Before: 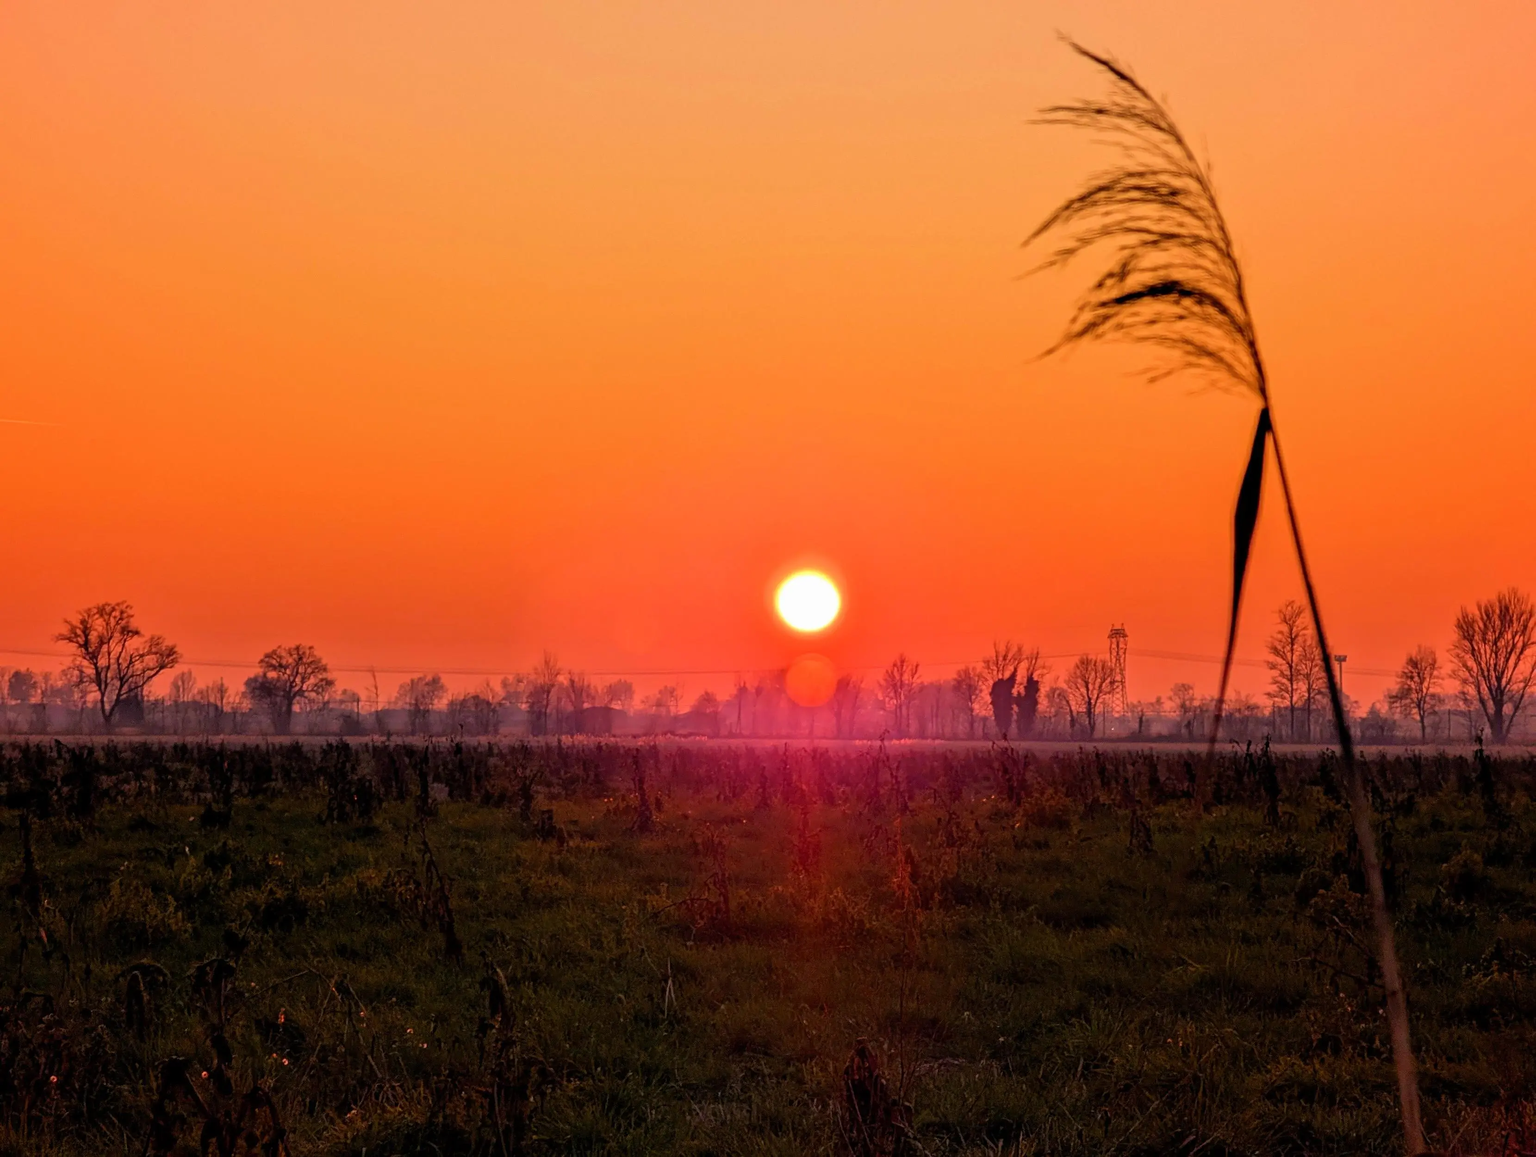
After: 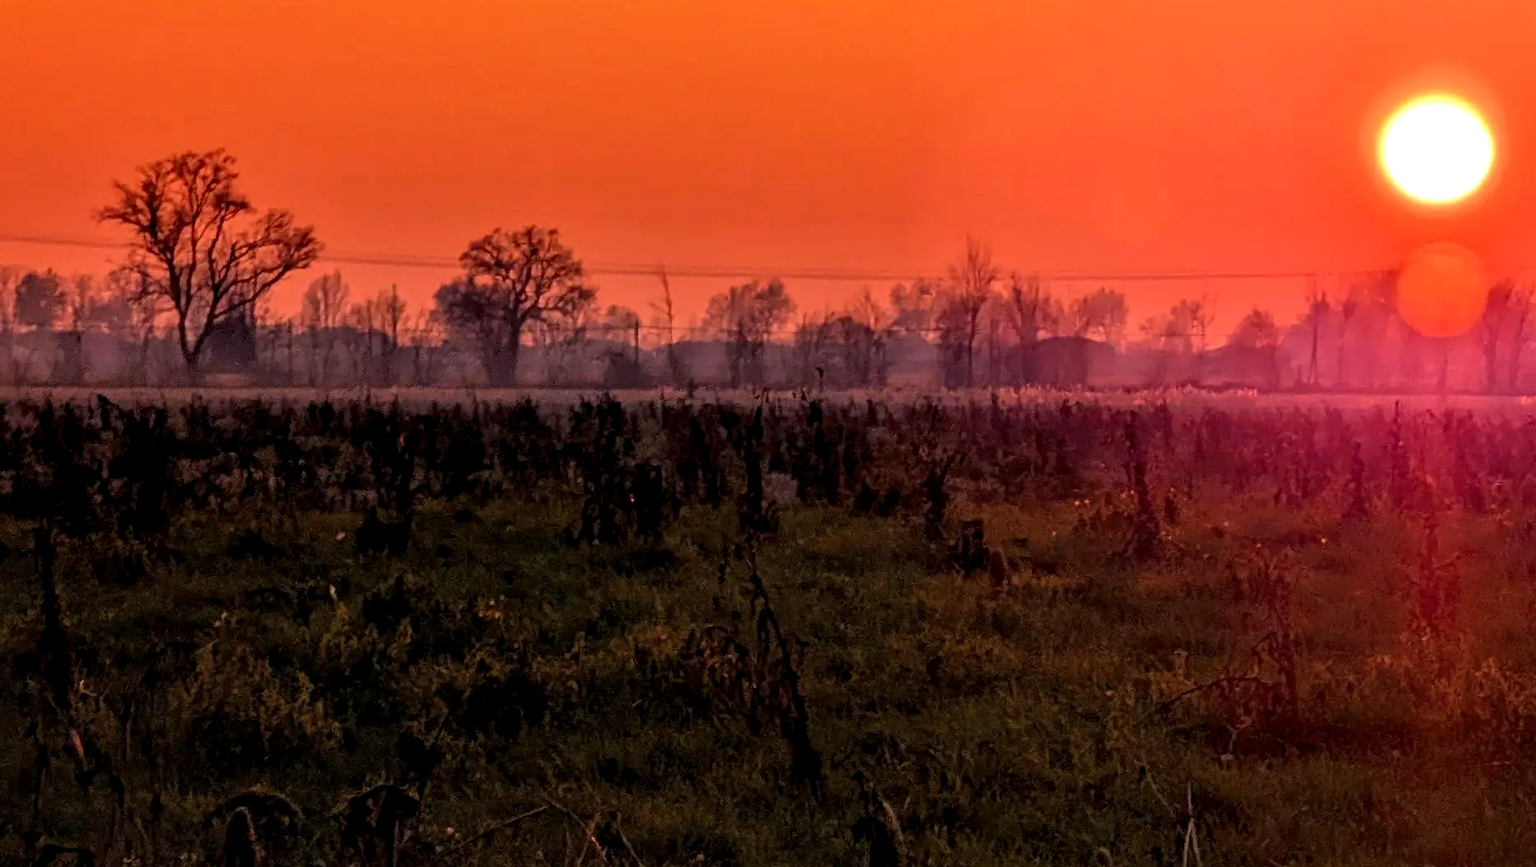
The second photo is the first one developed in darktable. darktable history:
crop: top 44.701%, right 43.718%, bottom 13.089%
local contrast: detail 130%
